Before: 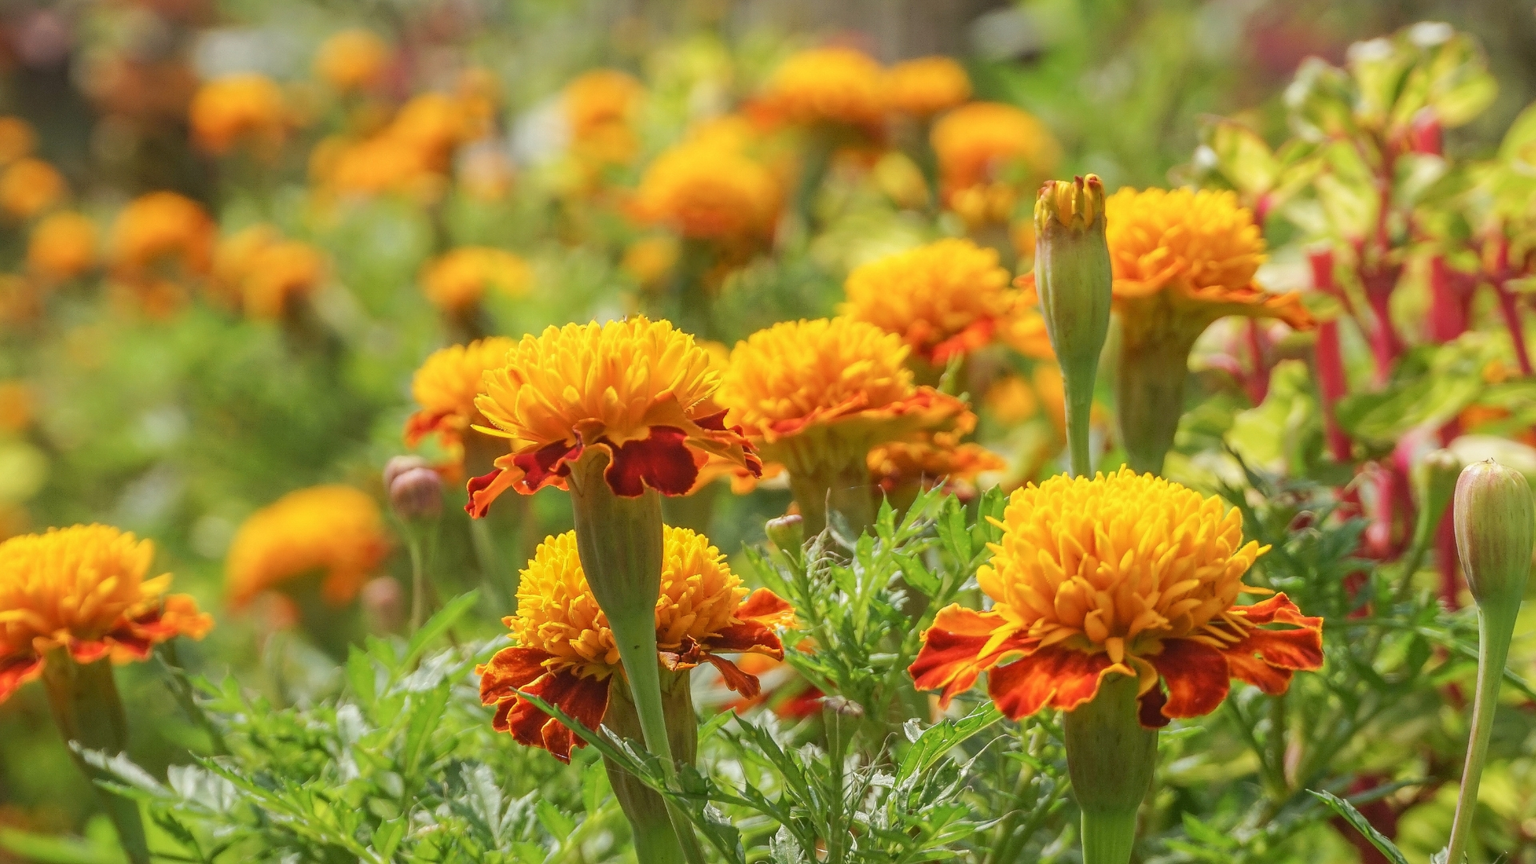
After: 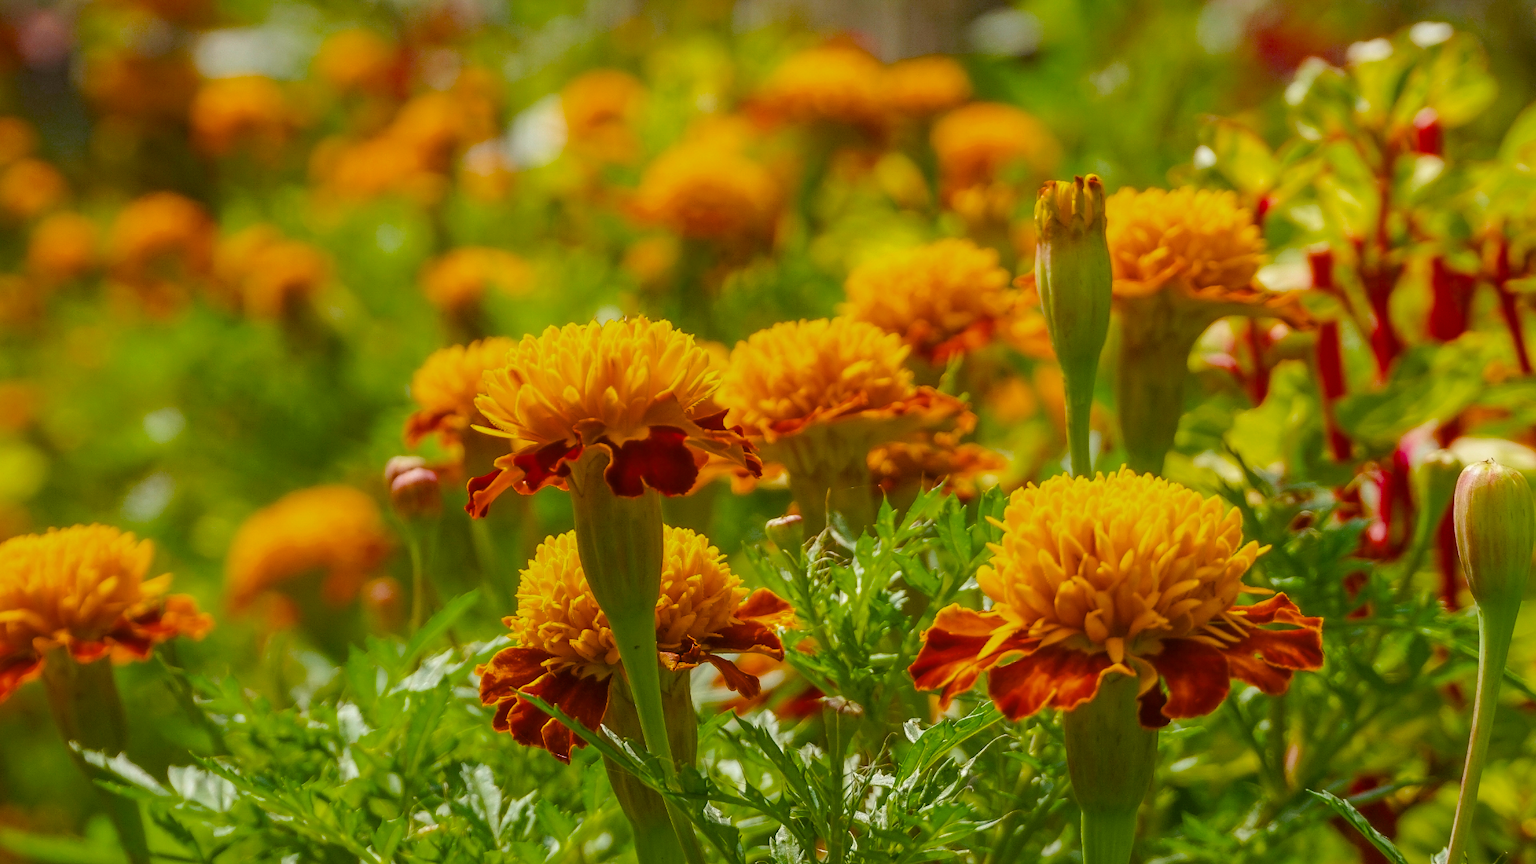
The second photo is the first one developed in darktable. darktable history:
color balance rgb: linear chroma grading › global chroma 0.452%, perceptual saturation grading › global saturation 28.681%, perceptual saturation grading › mid-tones 11.903%, perceptual saturation grading › shadows 10.334%, global vibrance 16.566%, saturation formula JzAzBz (2021)
